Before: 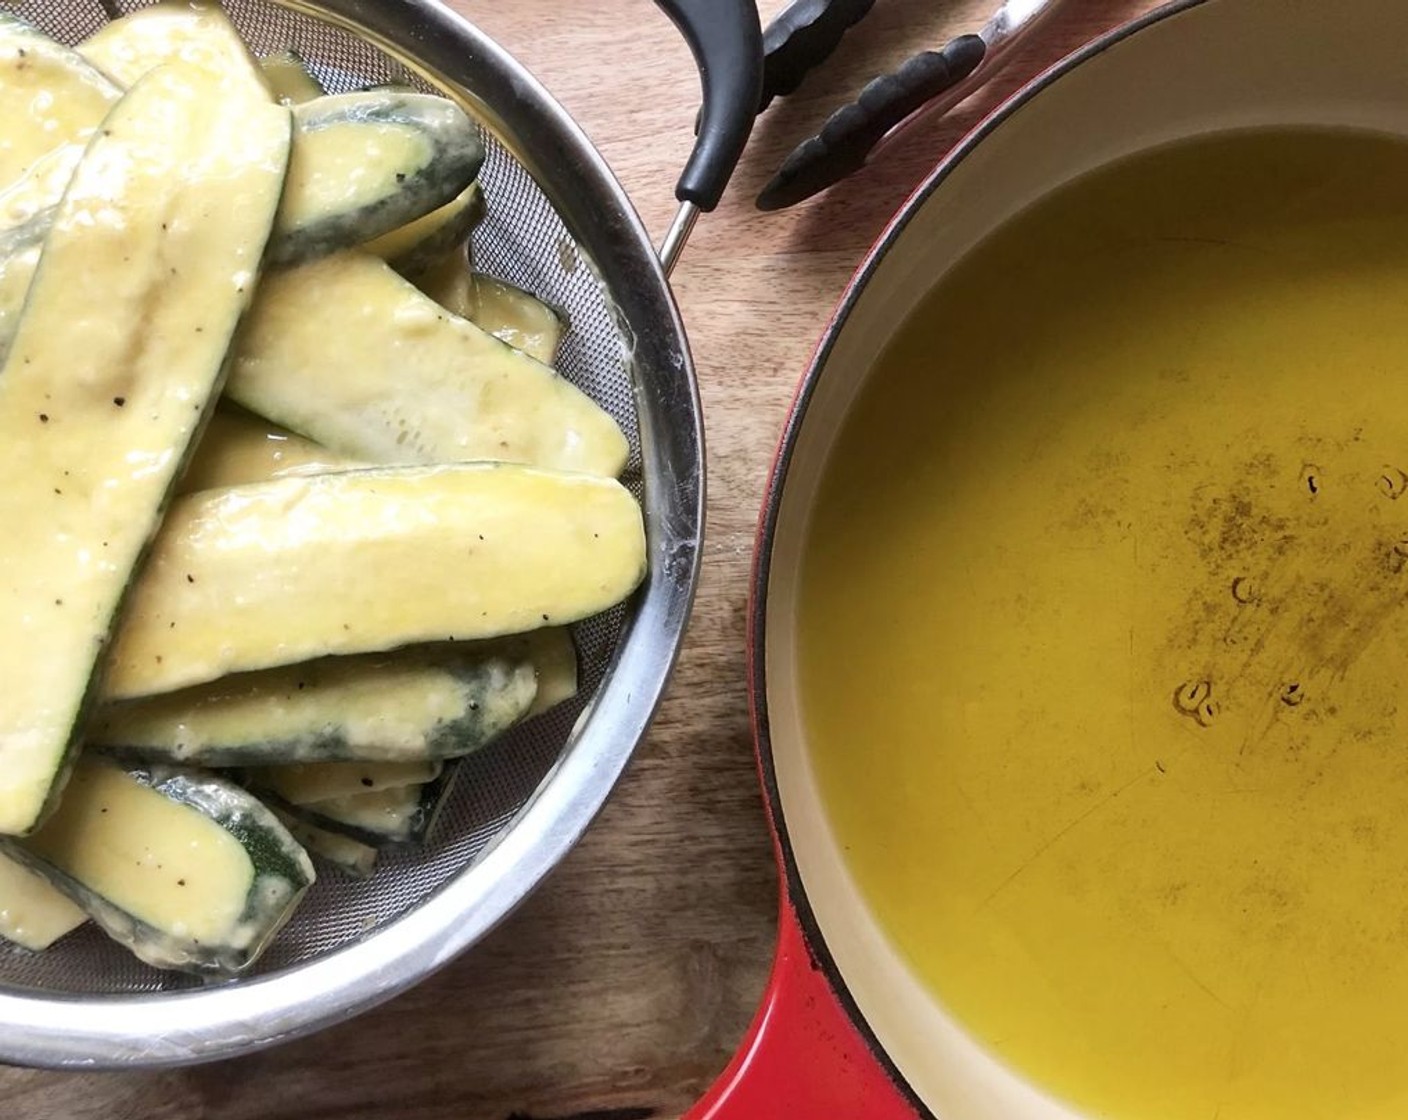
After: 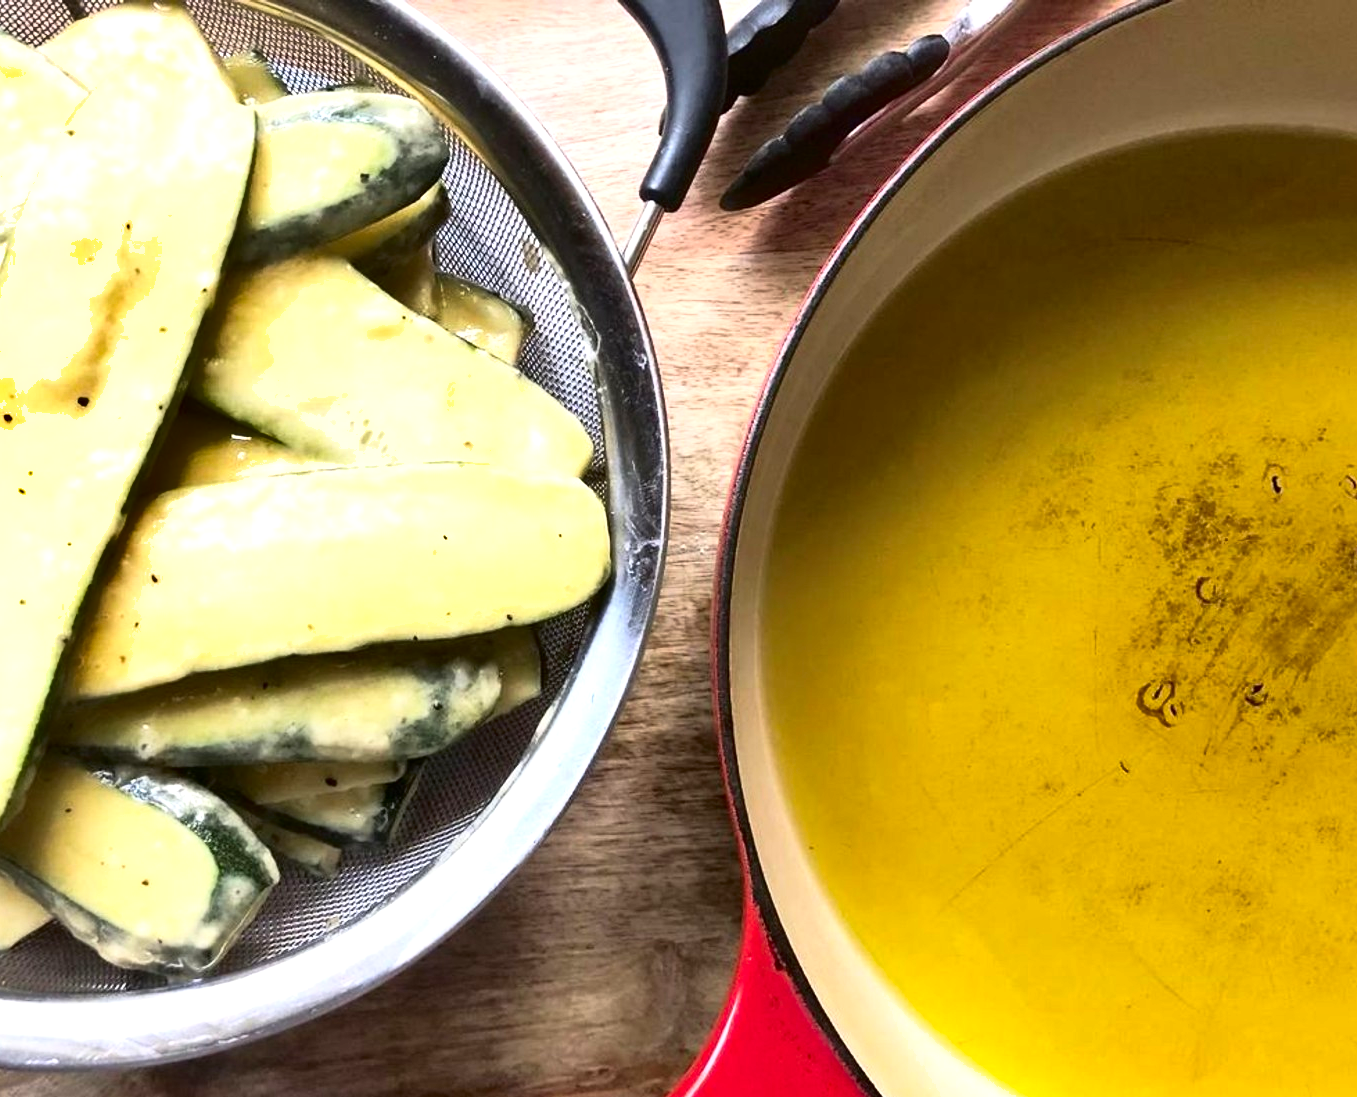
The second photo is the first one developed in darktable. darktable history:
base curve: curves: ch0 [(0, 0) (0.257, 0.25) (0.482, 0.586) (0.757, 0.871) (1, 1)]
crop and rotate: left 2.584%, right 1.026%, bottom 2.035%
exposure: black level correction 0, exposure 0.694 EV, compensate highlight preservation false
shadows and highlights: shadows 53.15, soften with gaussian
contrast brightness saturation: contrast 0.039, saturation 0.156
tone curve: curves: ch0 [(0, 0) (0.003, 0.008) (0.011, 0.01) (0.025, 0.012) (0.044, 0.023) (0.069, 0.033) (0.1, 0.046) (0.136, 0.075) (0.177, 0.116) (0.224, 0.171) (0.277, 0.235) (0.335, 0.312) (0.399, 0.397) (0.468, 0.466) (0.543, 0.54) (0.623, 0.62) (0.709, 0.701) (0.801, 0.782) (0.898, 0.877) (1, 1)], color space Lab, independent channels, preserve colors none
